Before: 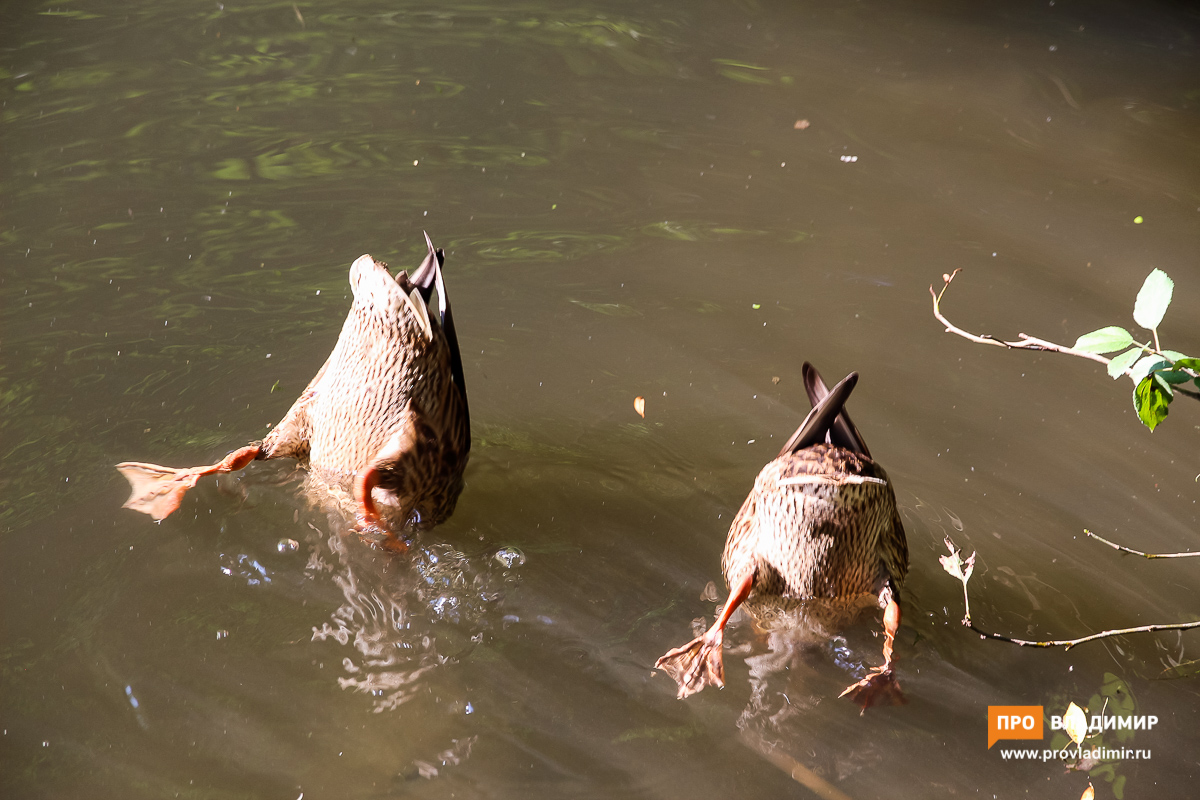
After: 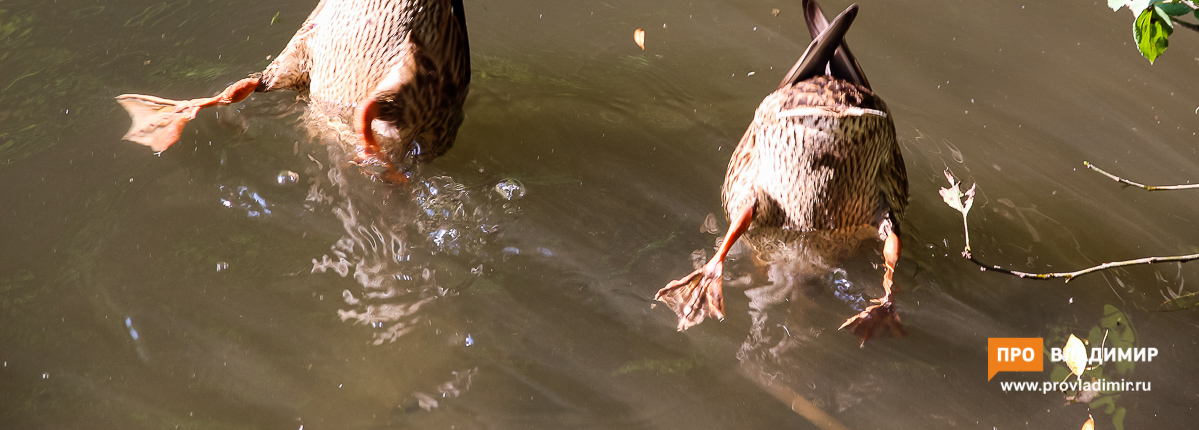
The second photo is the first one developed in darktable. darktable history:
crop and rotate: top 46.212%, right 0.034%
